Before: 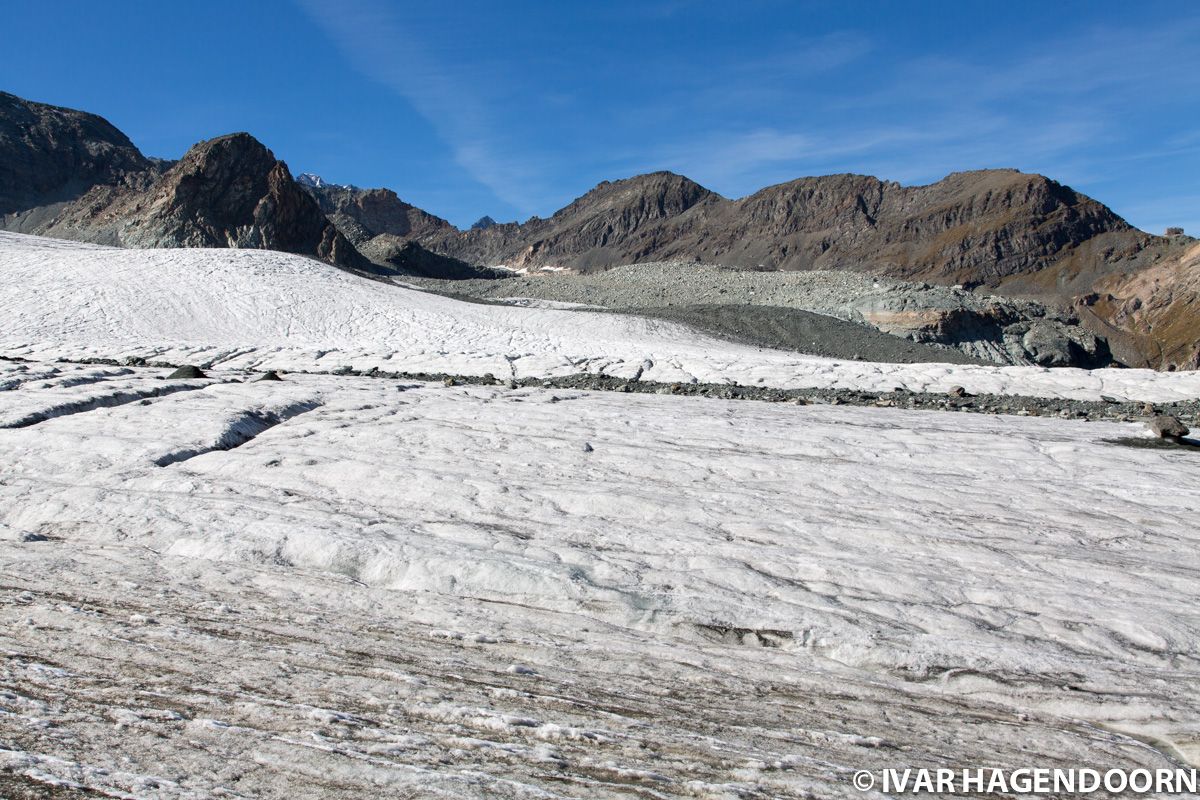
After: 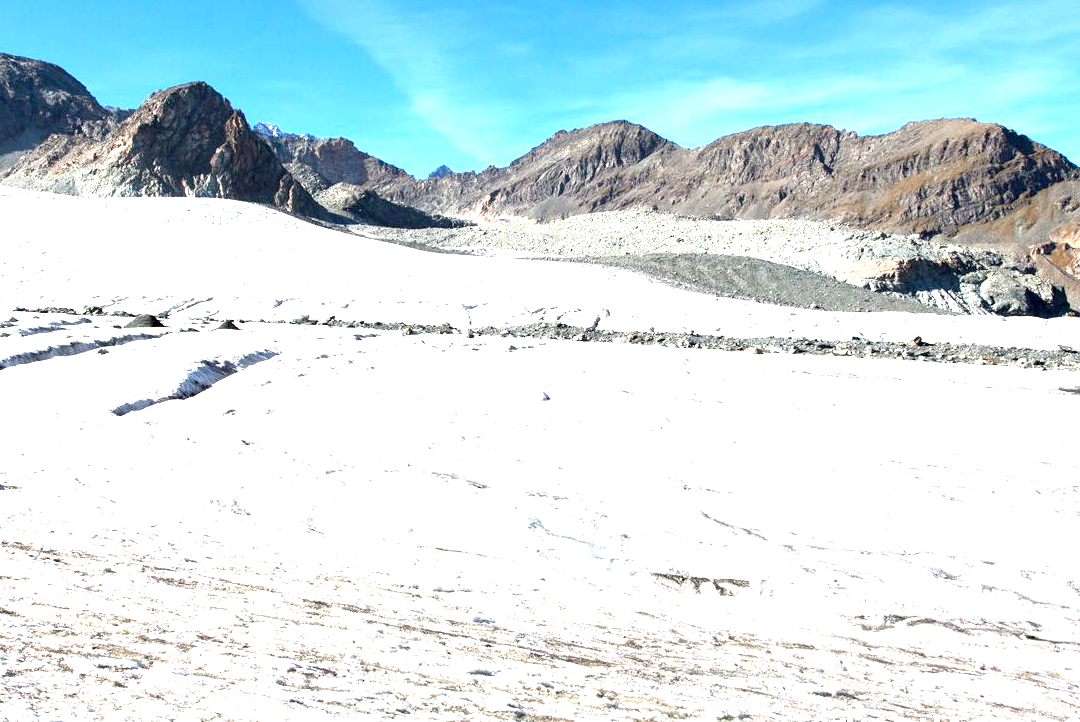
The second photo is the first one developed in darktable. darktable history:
exposure: black level correction 0.001, exposure 1.865 EV, compensate exposure bias true, compensate highlight preservation false
crop: left 3.611%, top 6.393%, right 6.327%, bottom 3.294%
